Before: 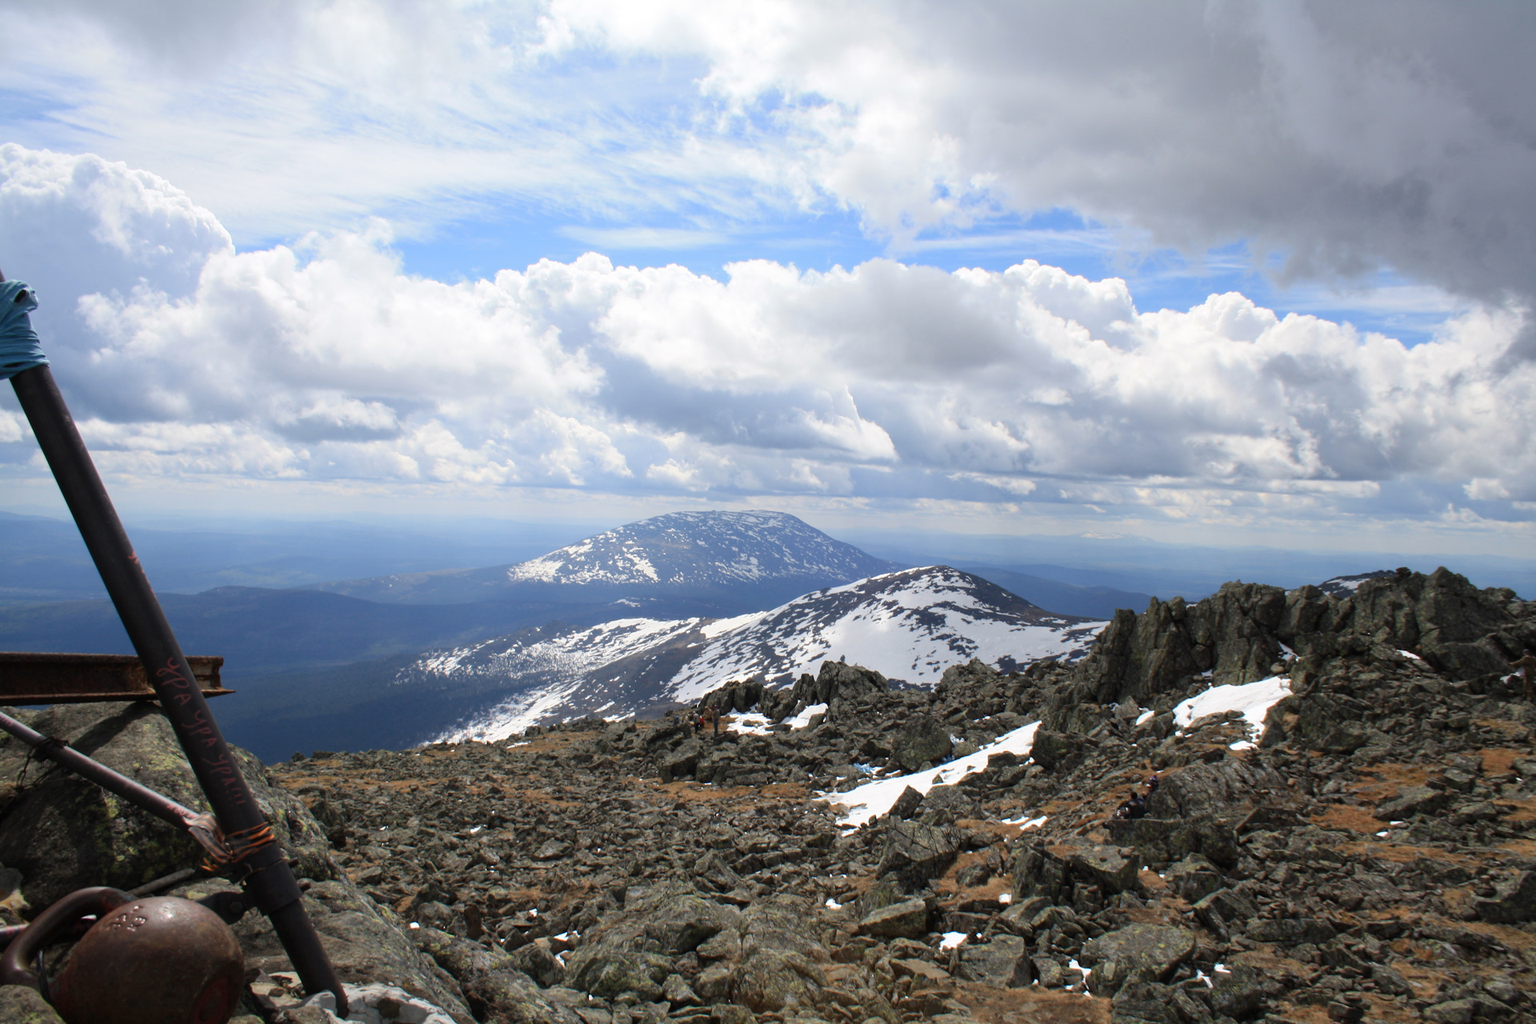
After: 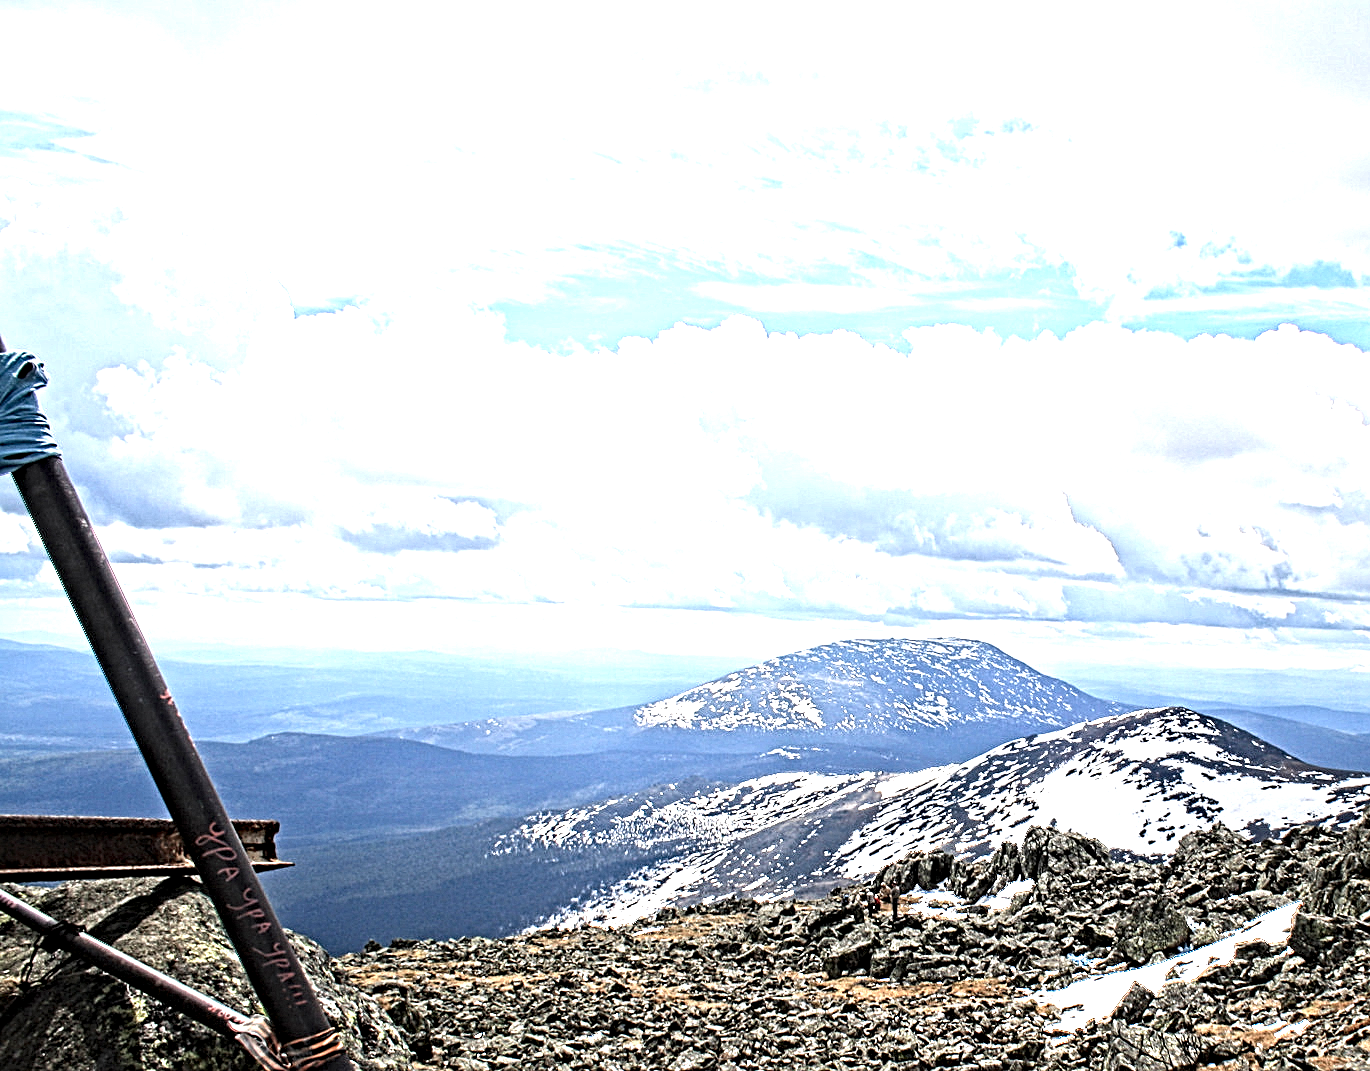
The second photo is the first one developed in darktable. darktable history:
exposure: exposure 0.774 EV, compensate highlight preservation false
contrast equalizer: y [[0.406, 0.494, 0.589, 0.753, 0.877, 0.999], [0.5 ×6], [0.5 ×6], [0 ×6], [0 ×6]]
crop: right 28.637%, bottom 16.304%
sharpen: amount 0.207
tone equalizer: -8 EV -0.411 EV, -7 EV -0.409 EV, -6 EV -0.357 EV, -5 EV -0.209 EV, -3 EV 0.188 EV, -2 EV 0.324 EV, -1 EV 0.385 EV, +0 EV 0.422 EV
